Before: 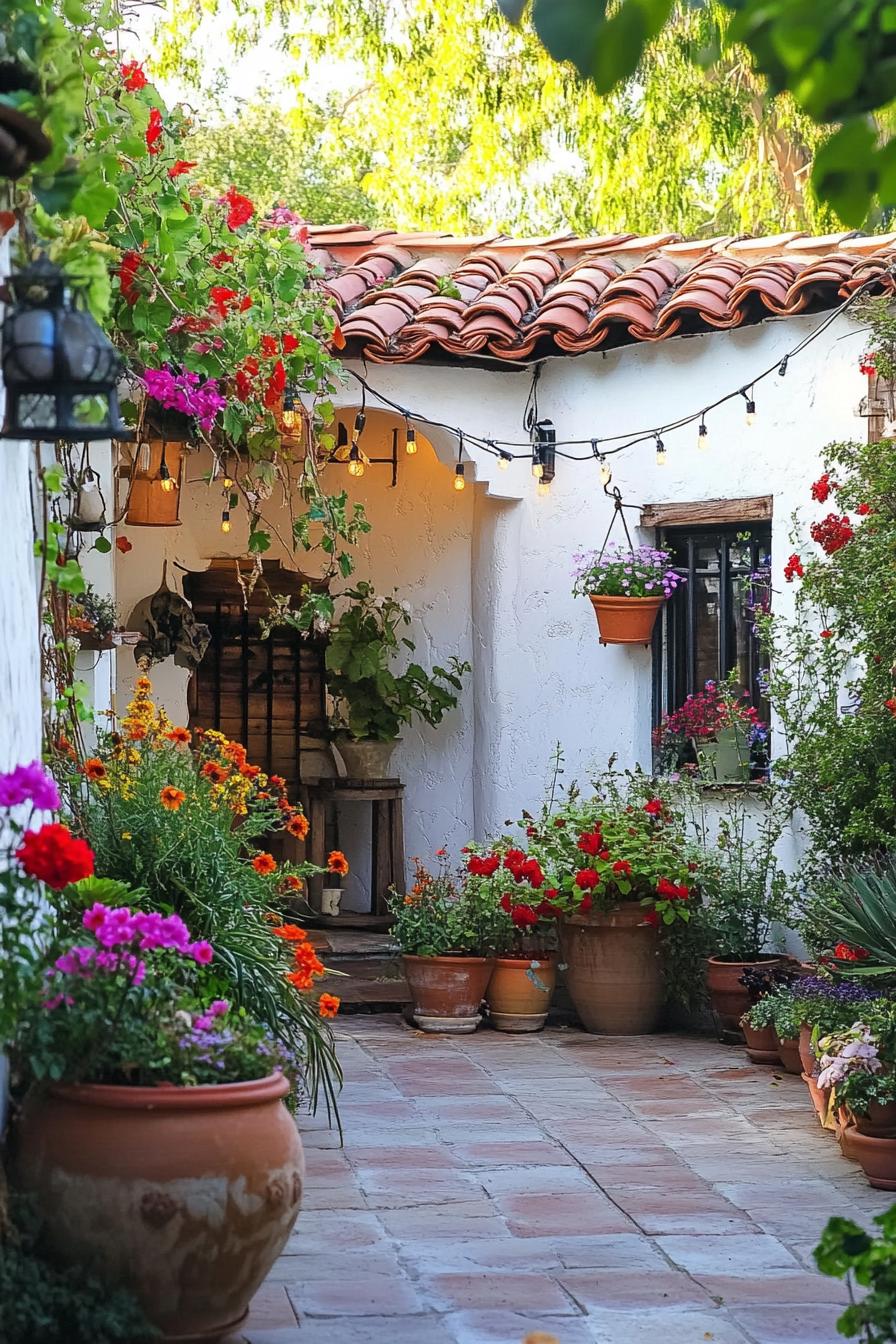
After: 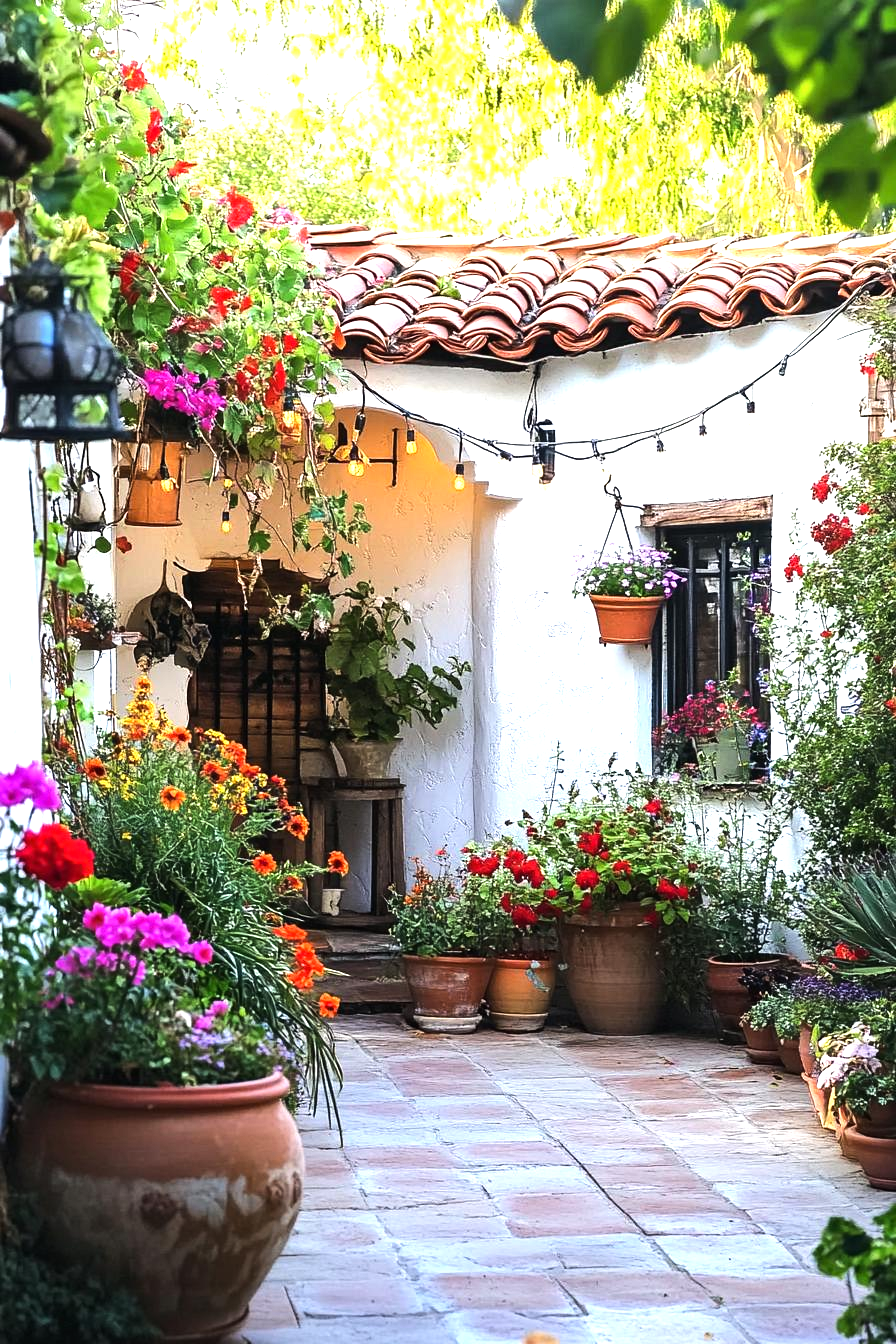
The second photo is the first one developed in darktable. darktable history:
exposure: exposure 0.515 EV, compensate highlight preservation false
tone equalizer: -8 EV -0.75 EV, -7 EV -0.7 EV, -6 EV -0.6 EV, -5 EV -0.4 EV, -3 EV 0.4 EV, -2 EV 0.6 EV, -1 EV 0.7 EV, +0 EV 0.75 EV, edges refinement/feathering 500, mask exposure compensation -1.57 EV, preserve details no
